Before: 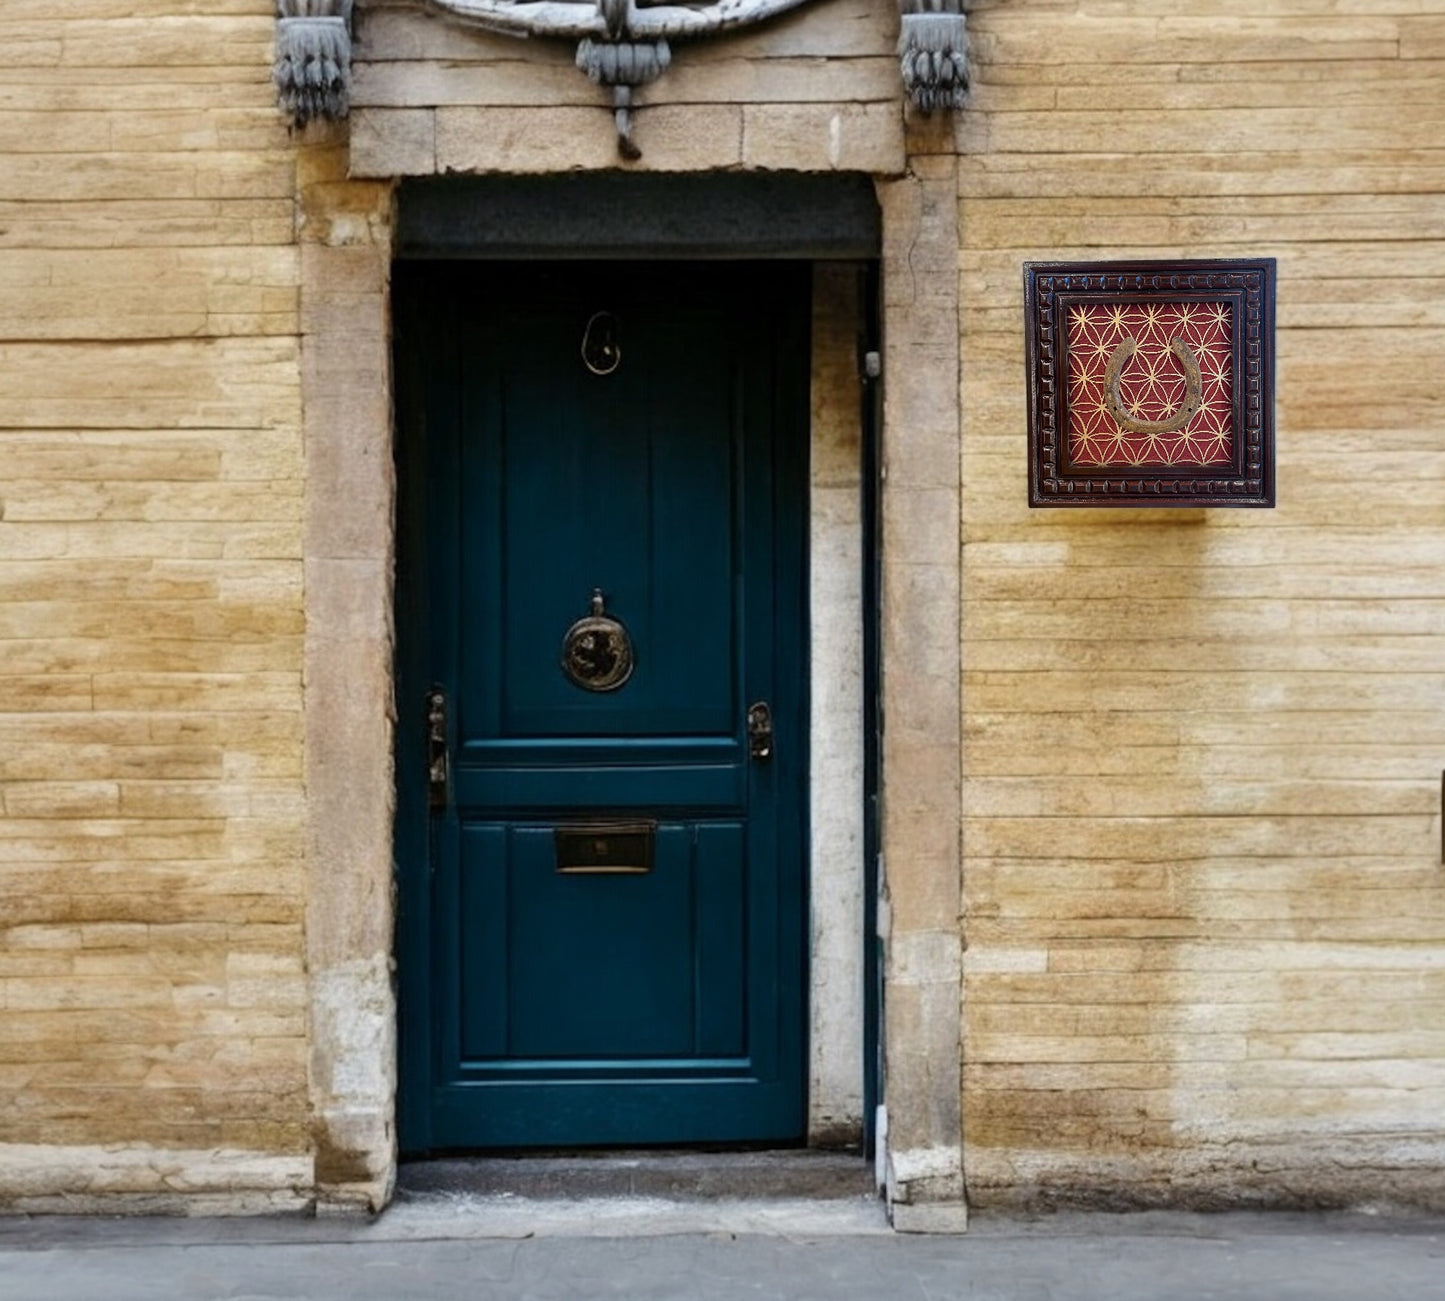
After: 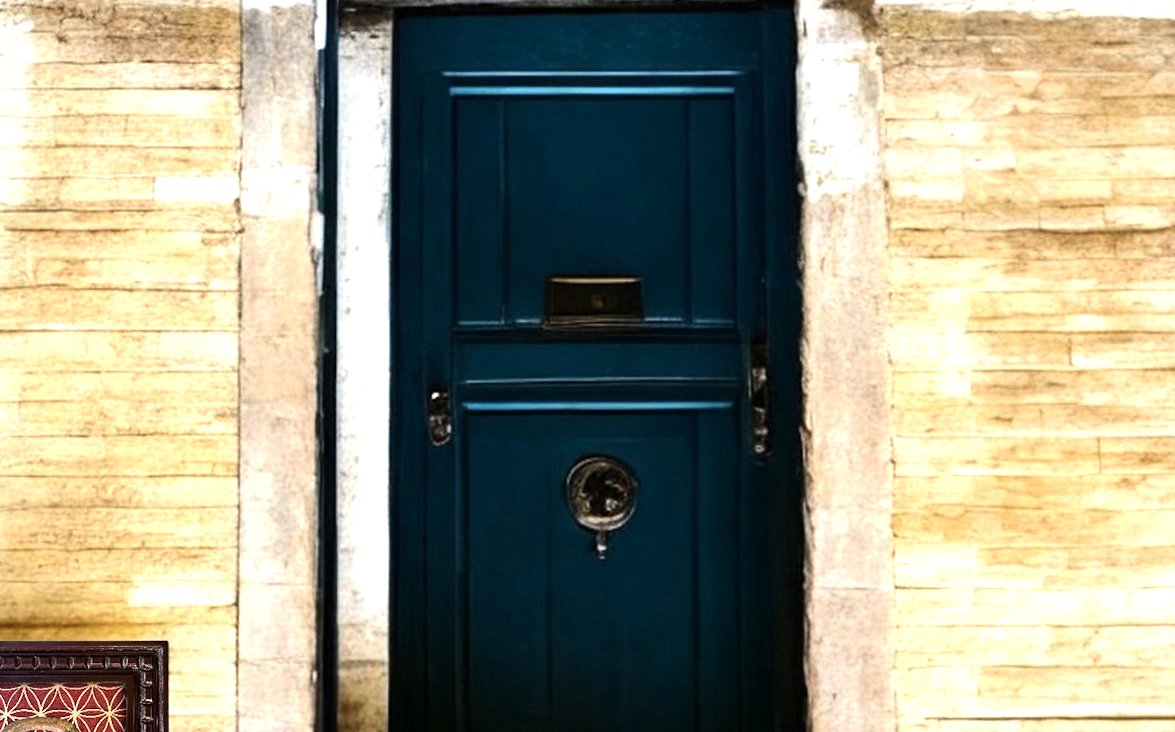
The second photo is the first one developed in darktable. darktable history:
orientation "rotate by 180 degrees": orientation rotate 180°
crop: left 18.38%, top 11.092%, right 2.134%, bottom 33.217%
rotate and perspective: lens shift (vertical) 0.048, lens shift (horizontal) -0.024, automatic cropping off
tone equalizer "contrast tone curve: medium": -8 EV -0.75 EV, -7 EV -0.7 EV, -6 EV -0.6 EV, -5 EV -0.4 EV, -3 EV 0.4 EV, -2 EV 0.6 EV, -1 EV 0.7 EV, +0 EV 0.75 EV, edges refinement/feathering 500, mask exposure compensation -1.57 EV, preserve details no
exposure: exposure 0.515 EV
